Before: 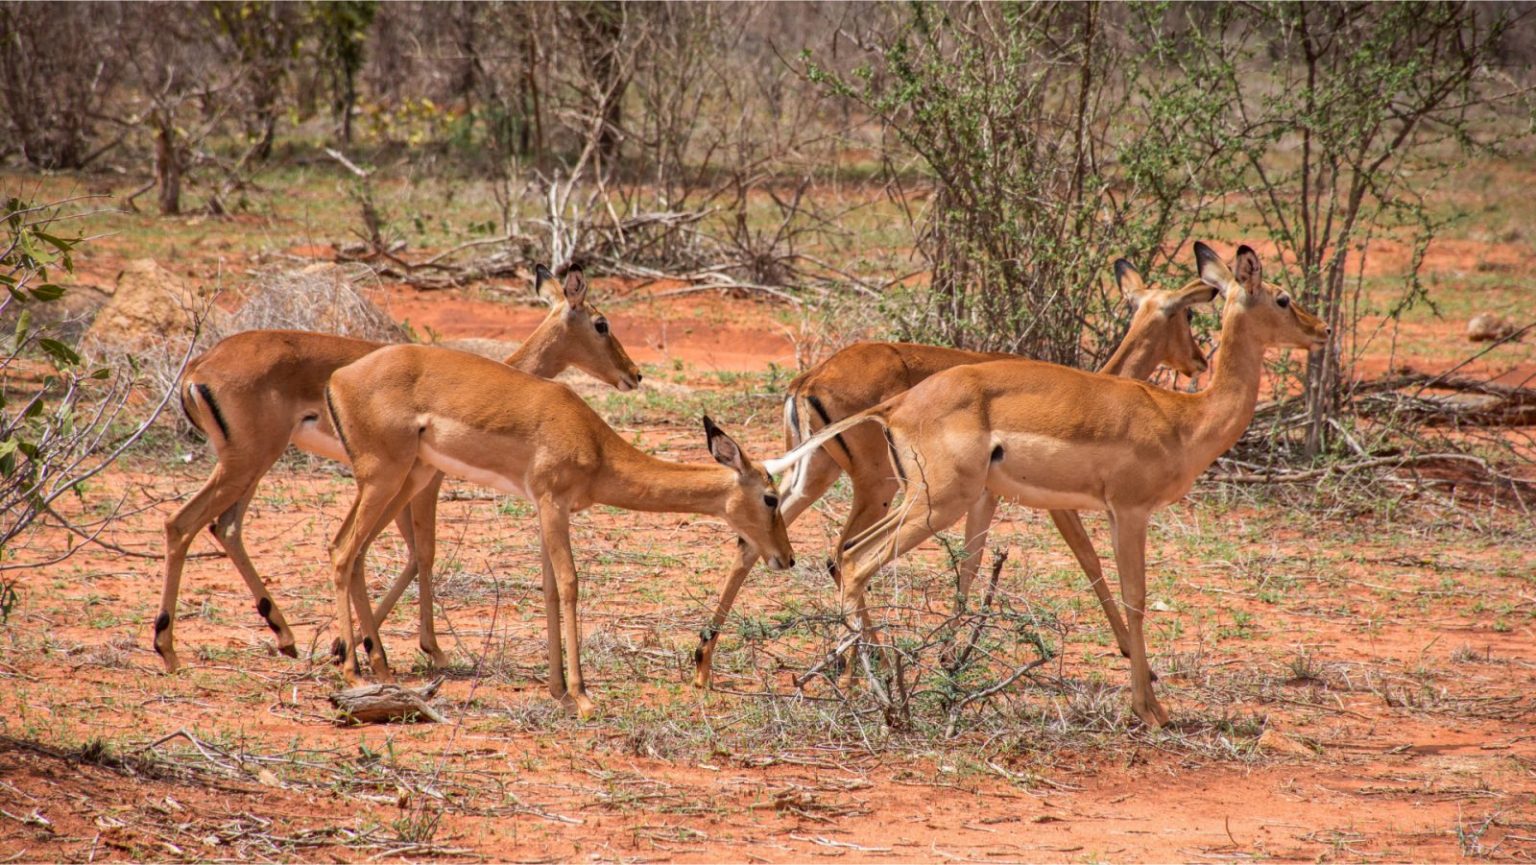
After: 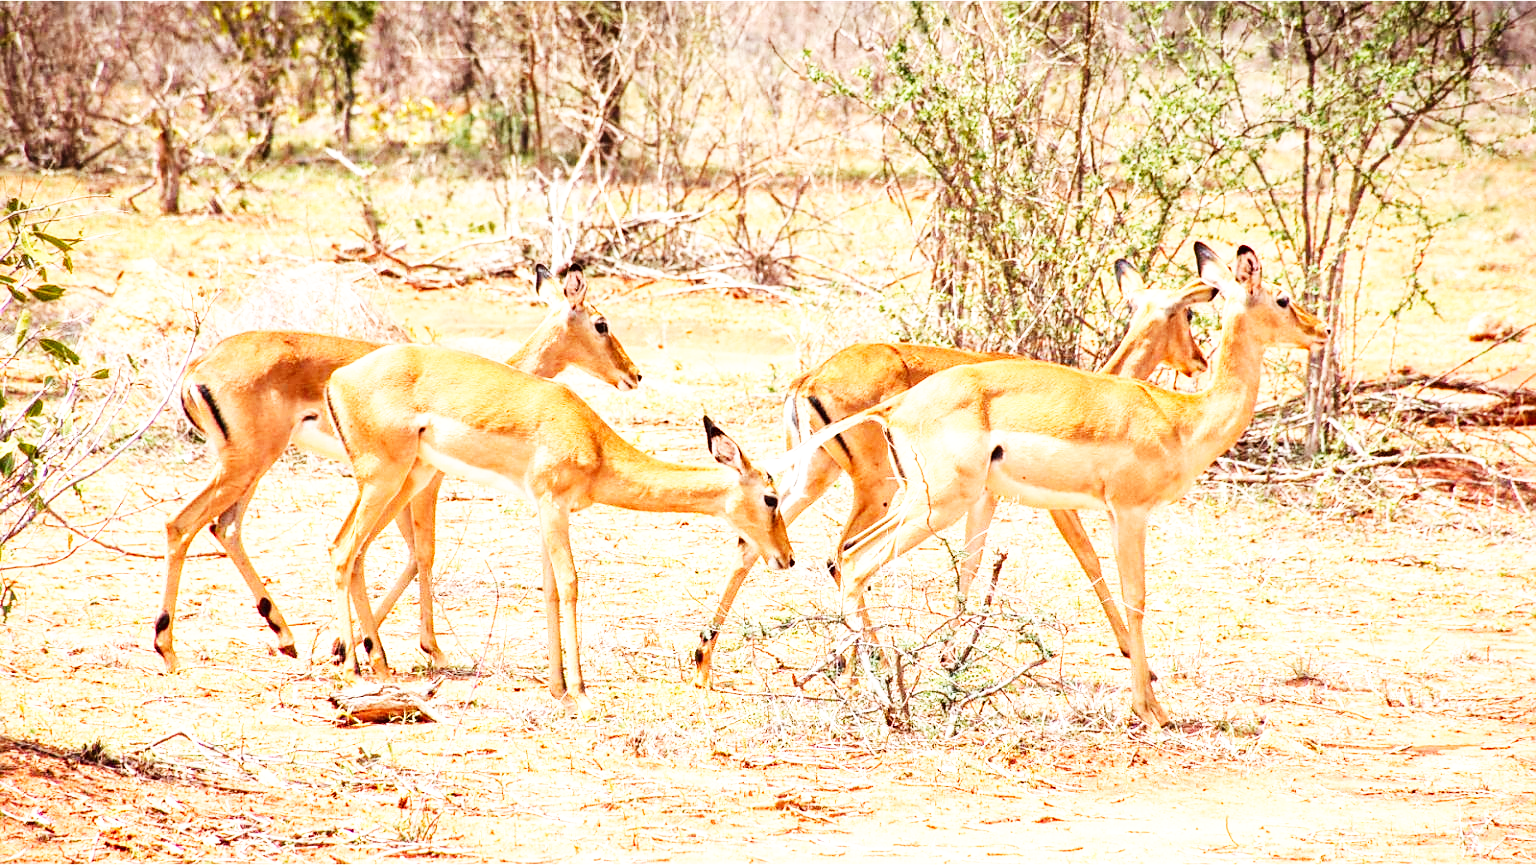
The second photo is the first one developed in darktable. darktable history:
base curve: curves: ch0 [(0, 0) (0.007, 0.004) (0.027, 0.03) (0.046, 0.07) (0.207, 0.54) (0.442, 0.872) (0.673, 0.972) (1, 1)], preserve colors none
exposure: exposure 1 EV, compensate highlight preservation false
sharpen: radius 0.969, amount 0.604
